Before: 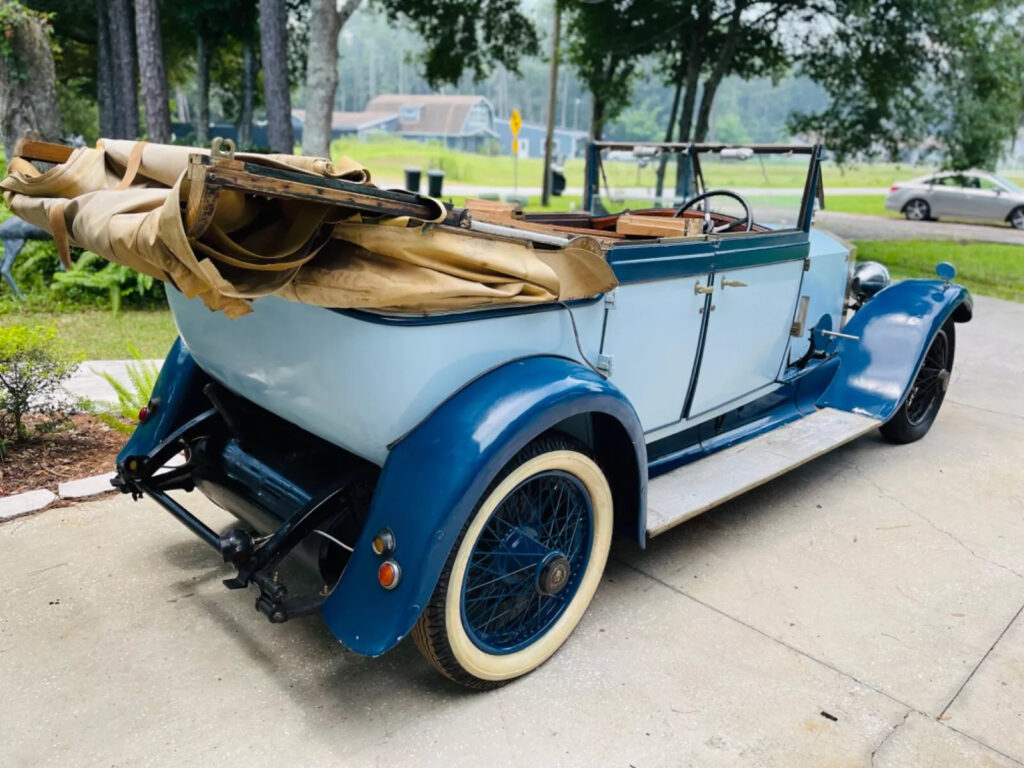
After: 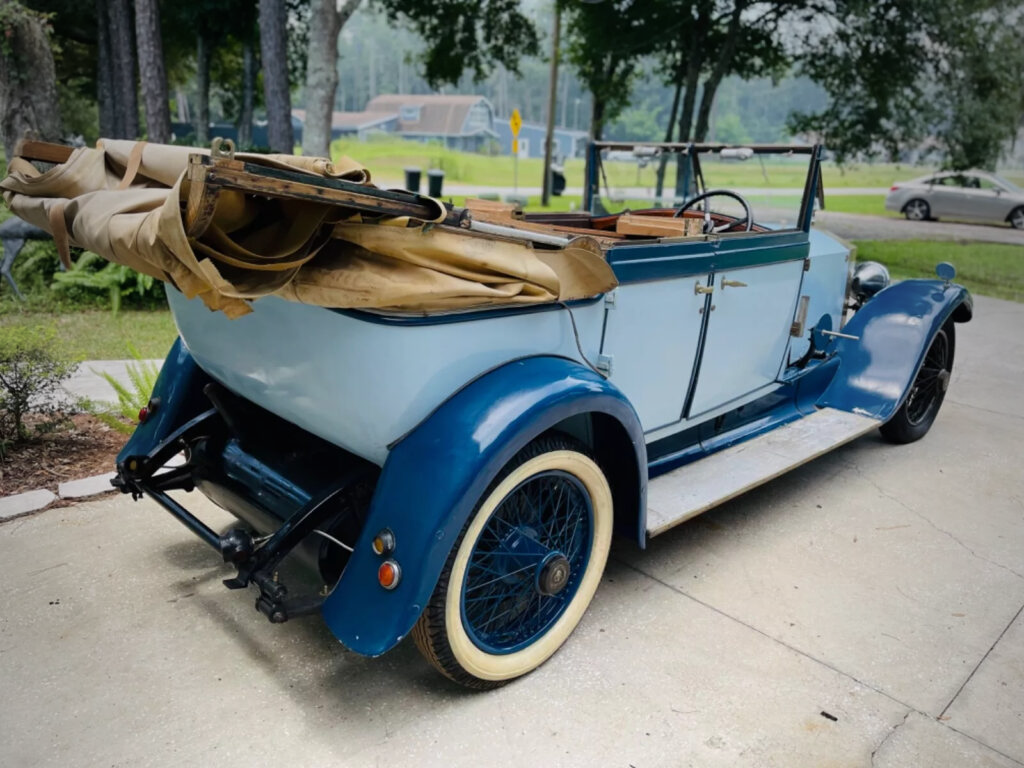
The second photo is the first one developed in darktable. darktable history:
vignetting: fall-off start 97%, fall-off radius 100%, width/height ratio 0.609, unbound false
exposure: compensate highlight preservation false
graduated density: on, module defaults
